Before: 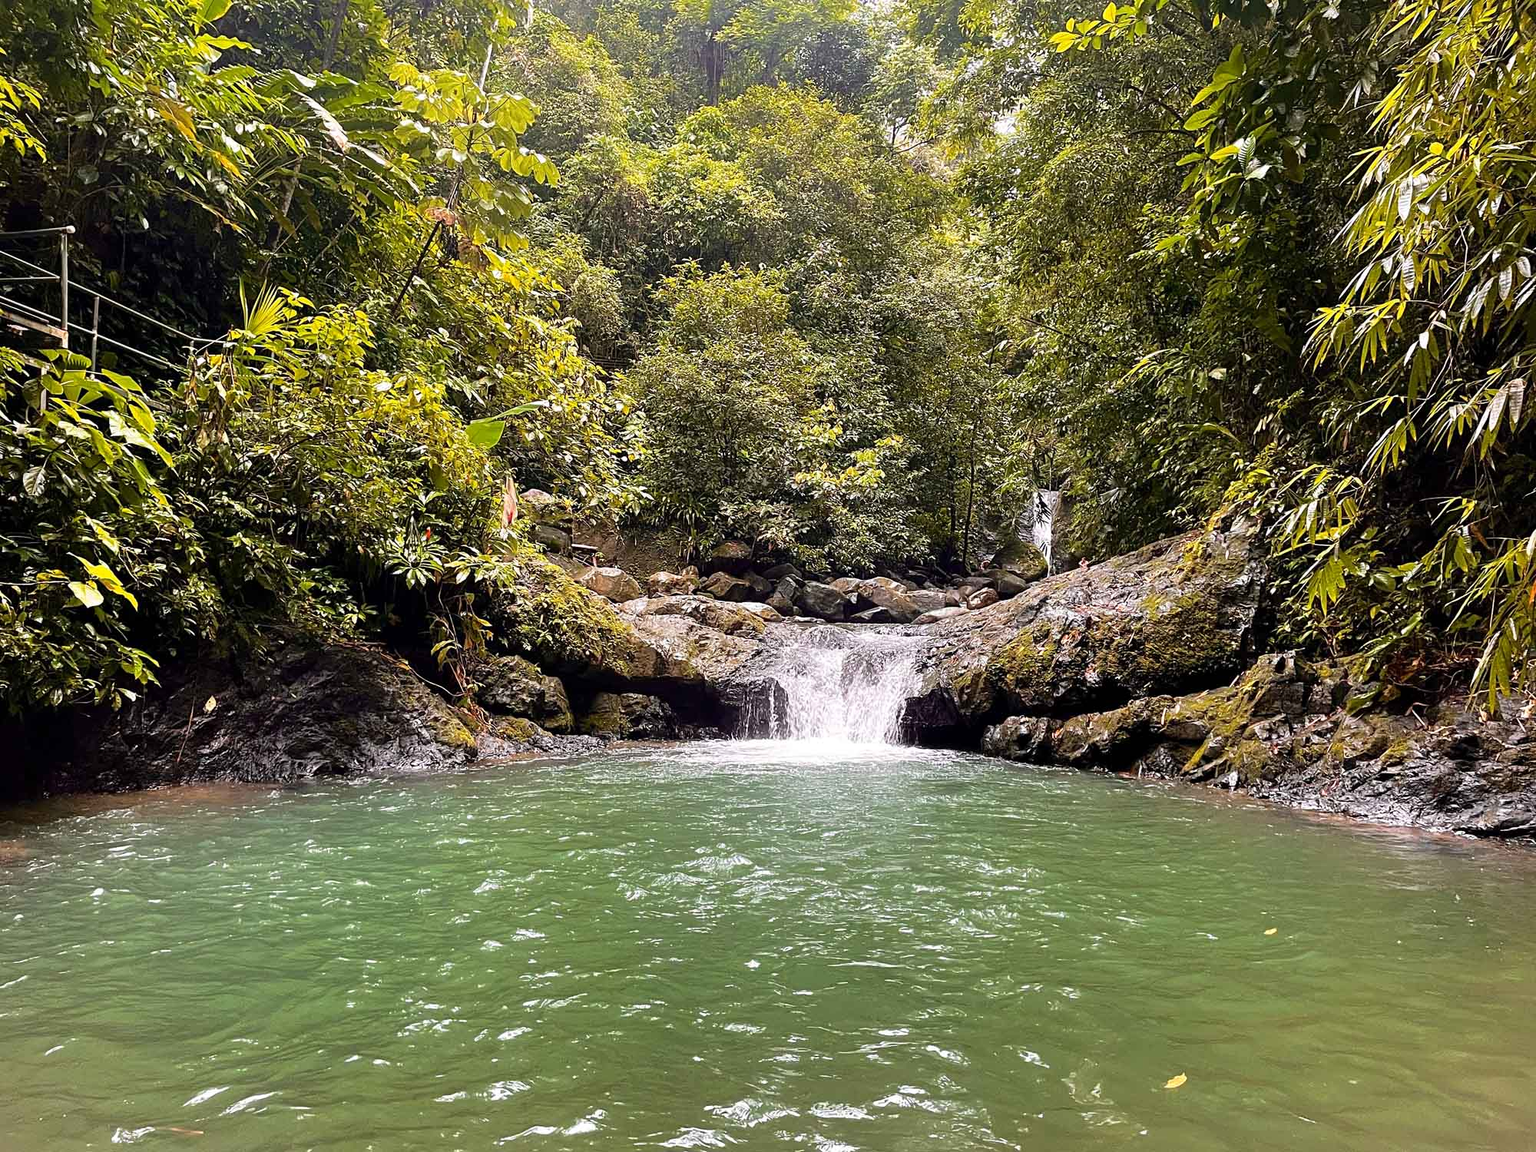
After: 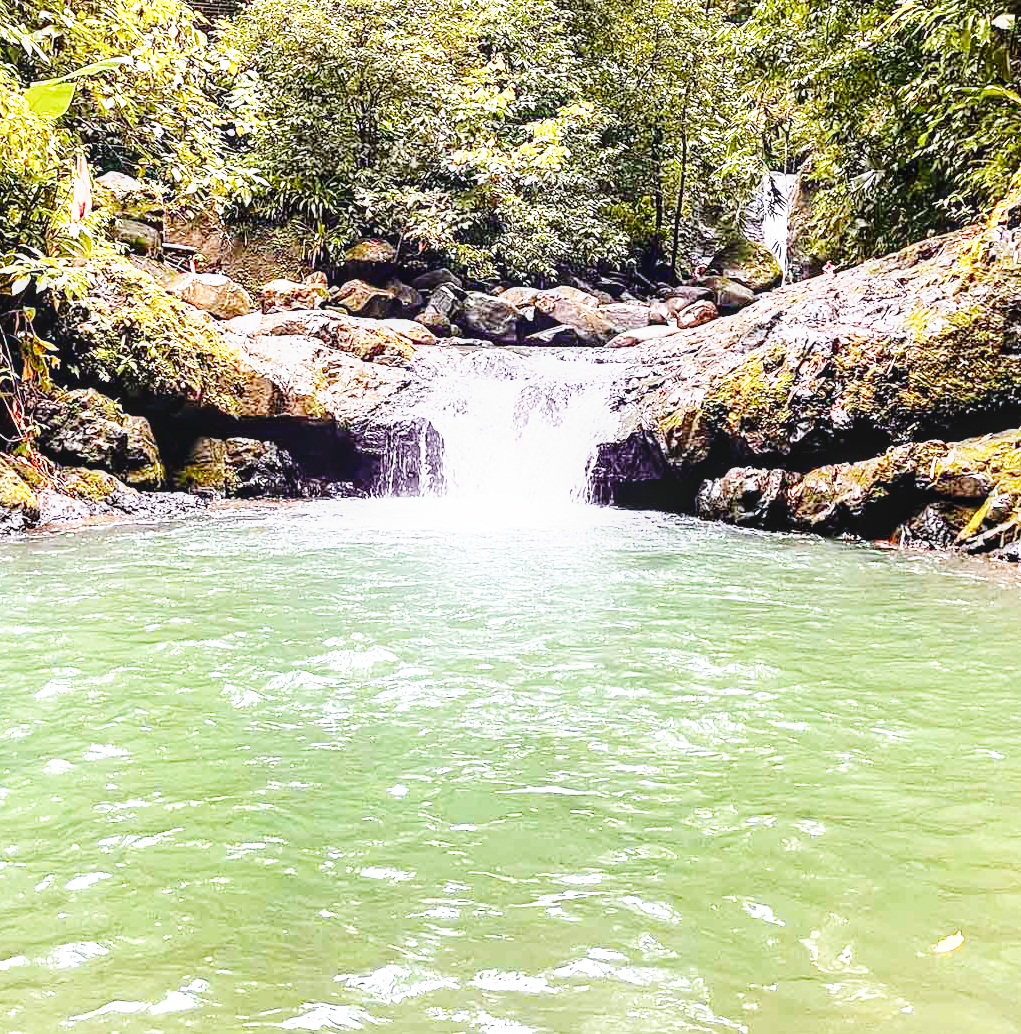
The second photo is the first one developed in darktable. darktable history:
local contrast: on, module defaults
base curve: curves: ch0 [(0, 0.003) (0.001, 0.002) (0.006, 0.004) (0.02, 0.022) (0.048, 0.086) (0.094, 0.234) (0.162, 0.431) (0.258, 0.629) (0.385, 0.8) (0.548, 0.918) (0.751, 0.988) (1, 1)], preserve colors none
crop and rotate: left 29.123%, top 31.014%, right 19.807%
contrast brightness saturation: saturation 0.099
color correction: highlights b* 0.038, saturation 0.986
exposure: black level correction 0, exposure 0.691 EV, compensate highlight preservation false
color calibration: illuminant as shot in camera, x 0.358, y 0.373, temperature 4628.91 K
